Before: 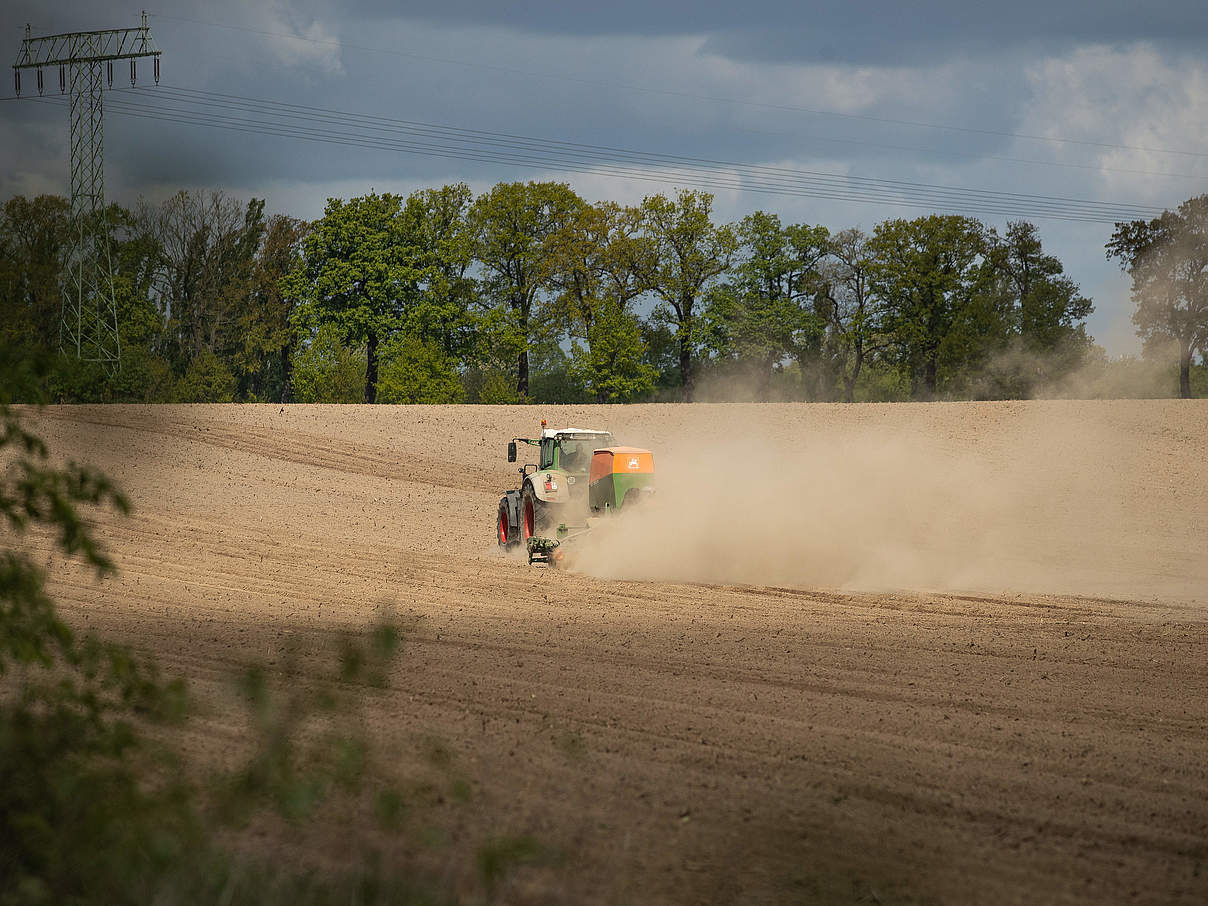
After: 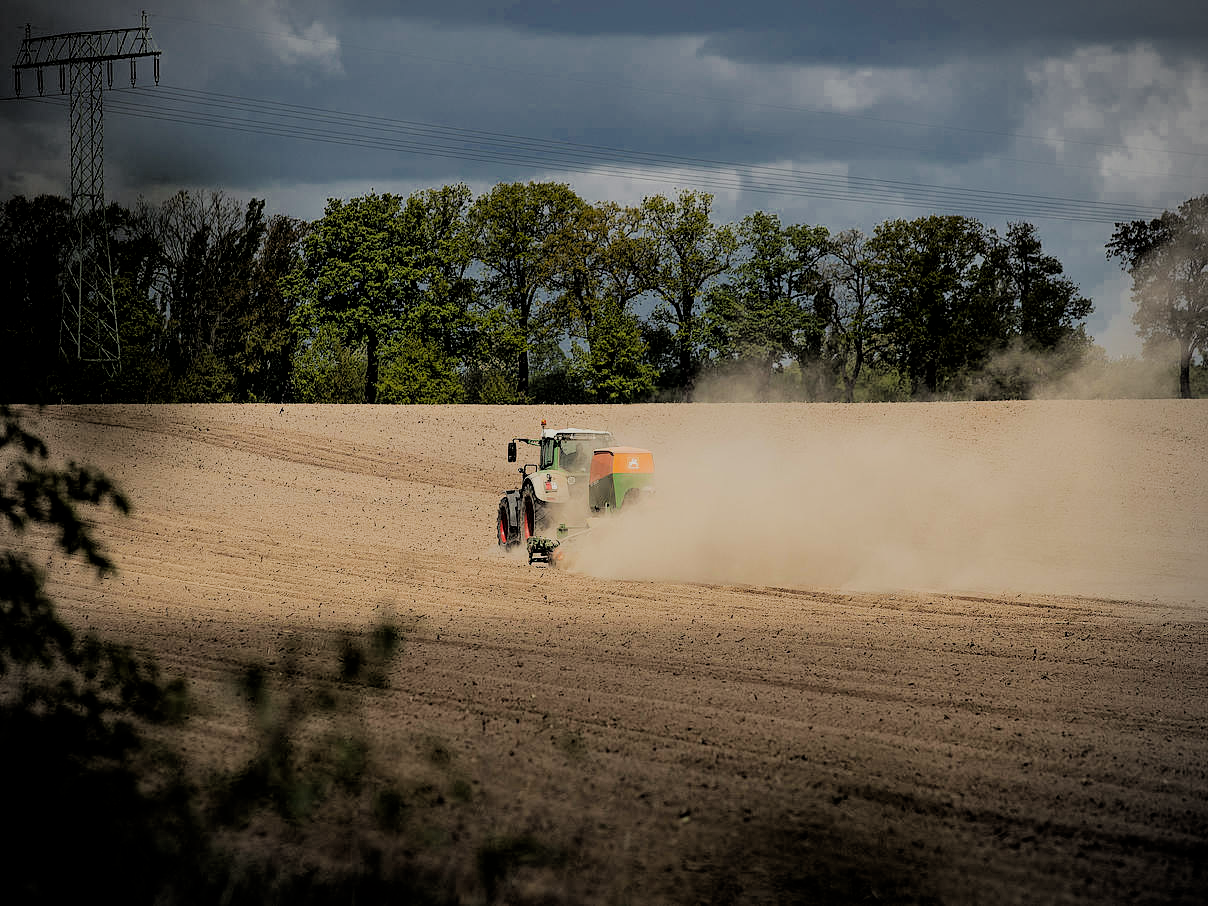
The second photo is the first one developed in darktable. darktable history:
vignetting: on, module defaults
filmic rgb: black relative exposure -2.92 EV, white relative exposure 4.56 EV, hardness 1.71, contrast 1.247
color zones: curves: ch0 [(0, 0.497) (0.143, 0.5) (0.286, 0.5) (0.429, 0.483) (0.571, 0.116) (0.714, -0.006) (0.857, 0.28) (1, 0.497)], mix 23.91%
